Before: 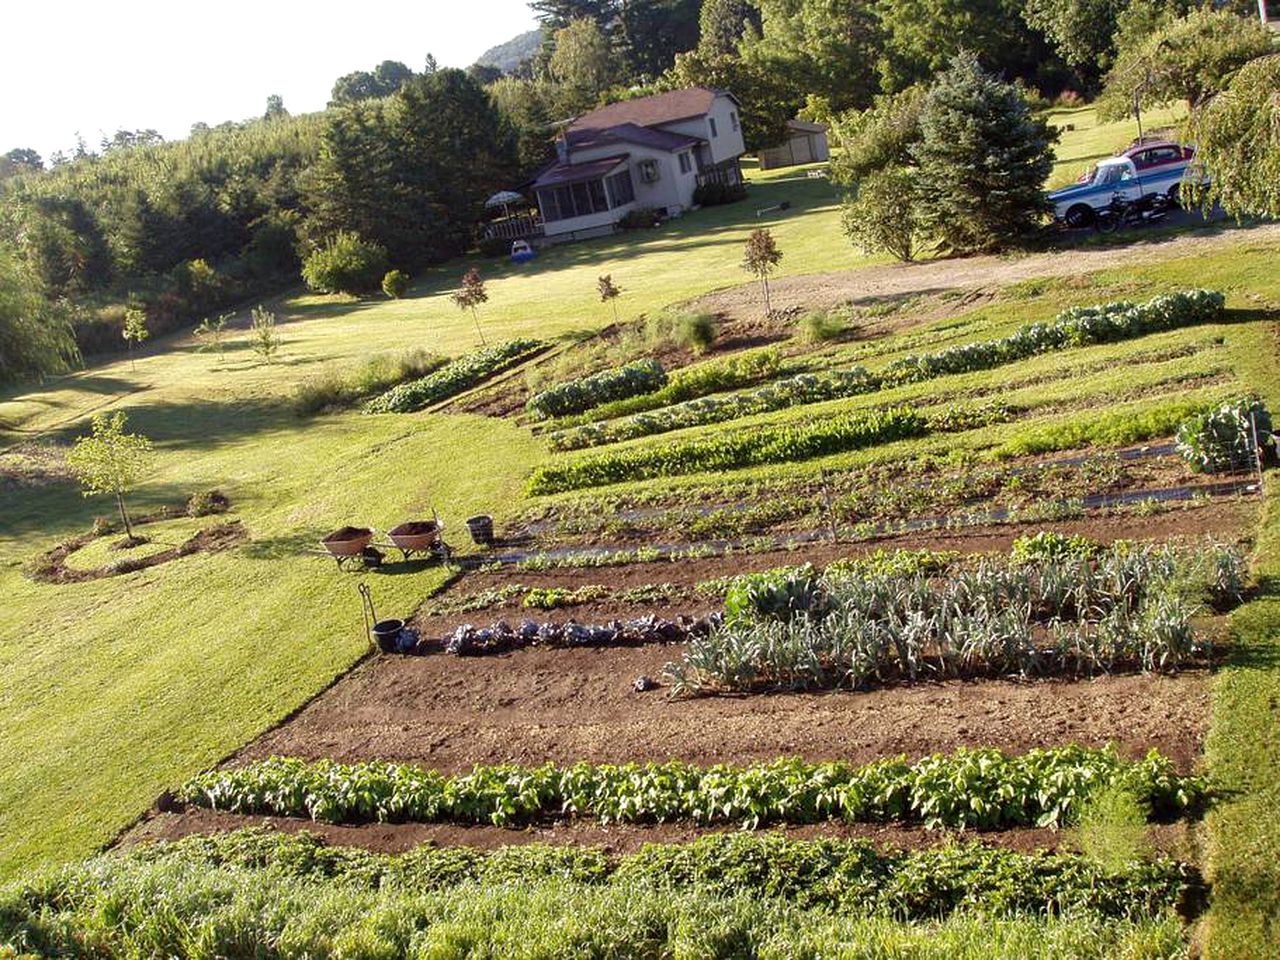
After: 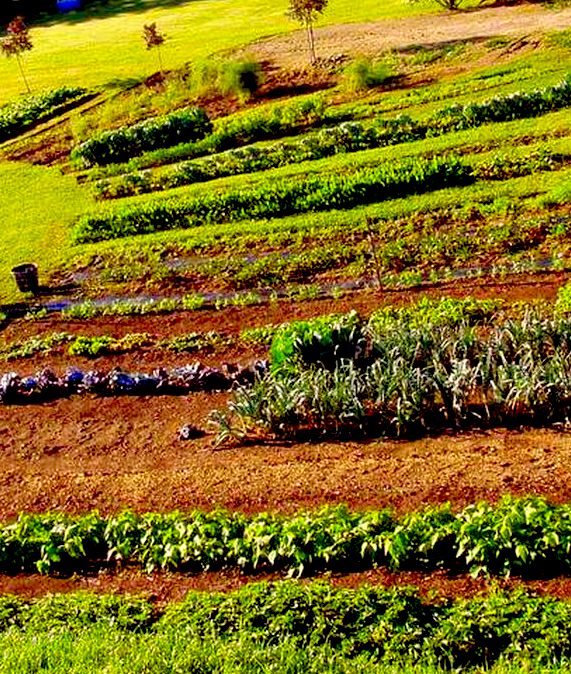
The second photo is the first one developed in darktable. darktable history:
crop: left 35.611%, top 26.276%, right 19.775%, bottom 3.424%
exposure: black level correction 0.046, exposure 0.012 EV, compensate exposure bias true, compensate highlight preservation false
color correction: highlights b* 0.002, saturation 2.09
